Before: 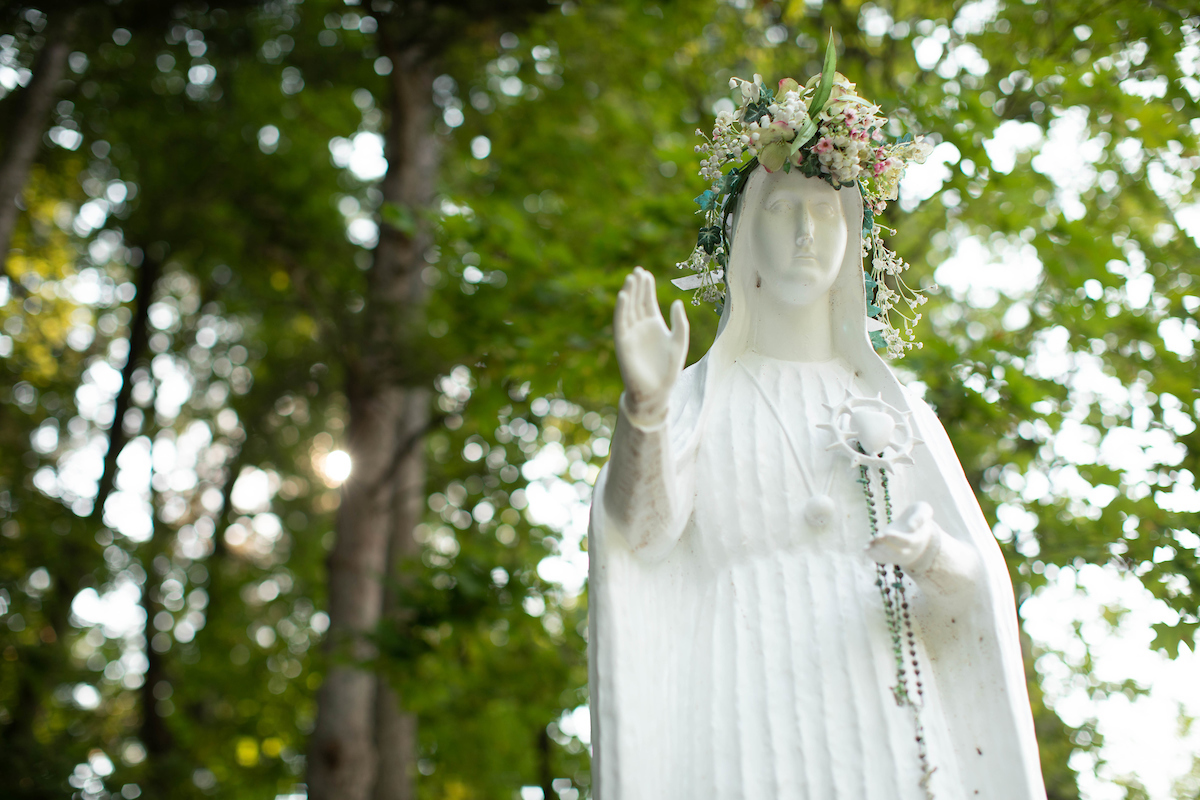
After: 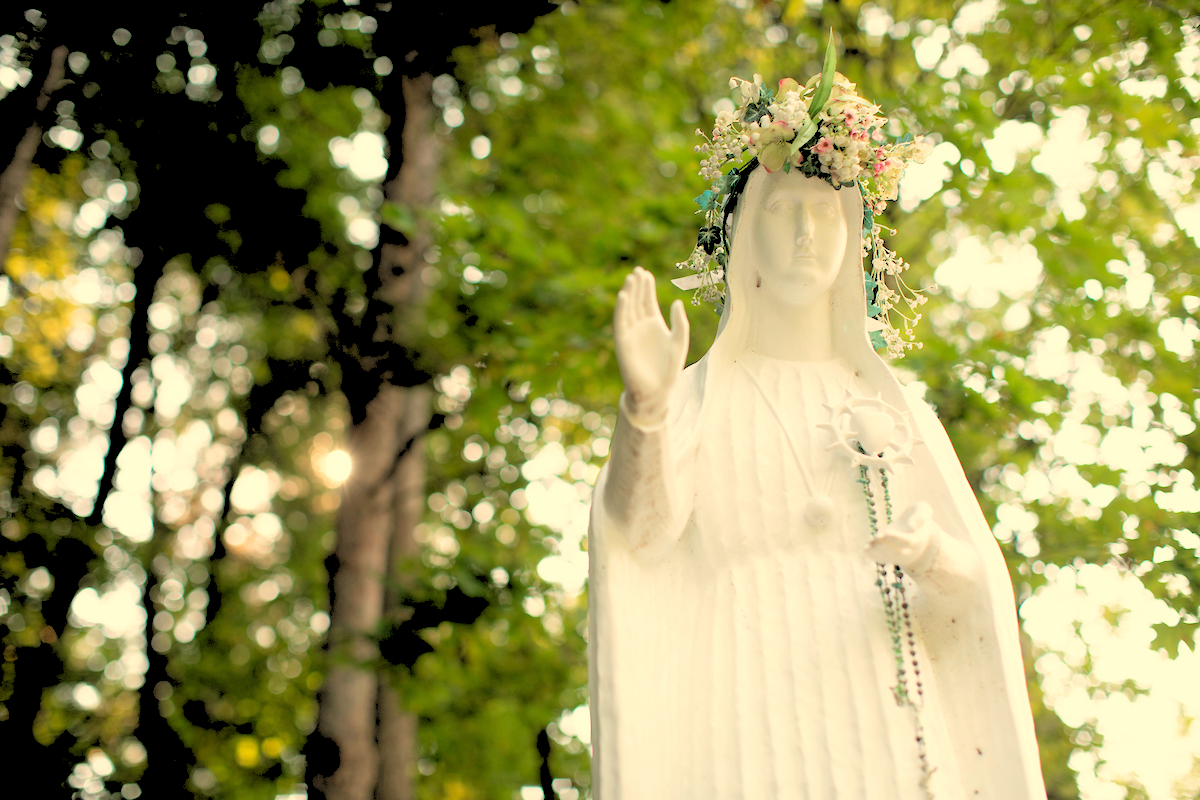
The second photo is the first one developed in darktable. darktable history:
white balance: red 1.123, blue 0.83
rgb levels: levels [[0.027, 0.429, 0.996], [0, 0.5, 1], [0, 0.5, 1]]
